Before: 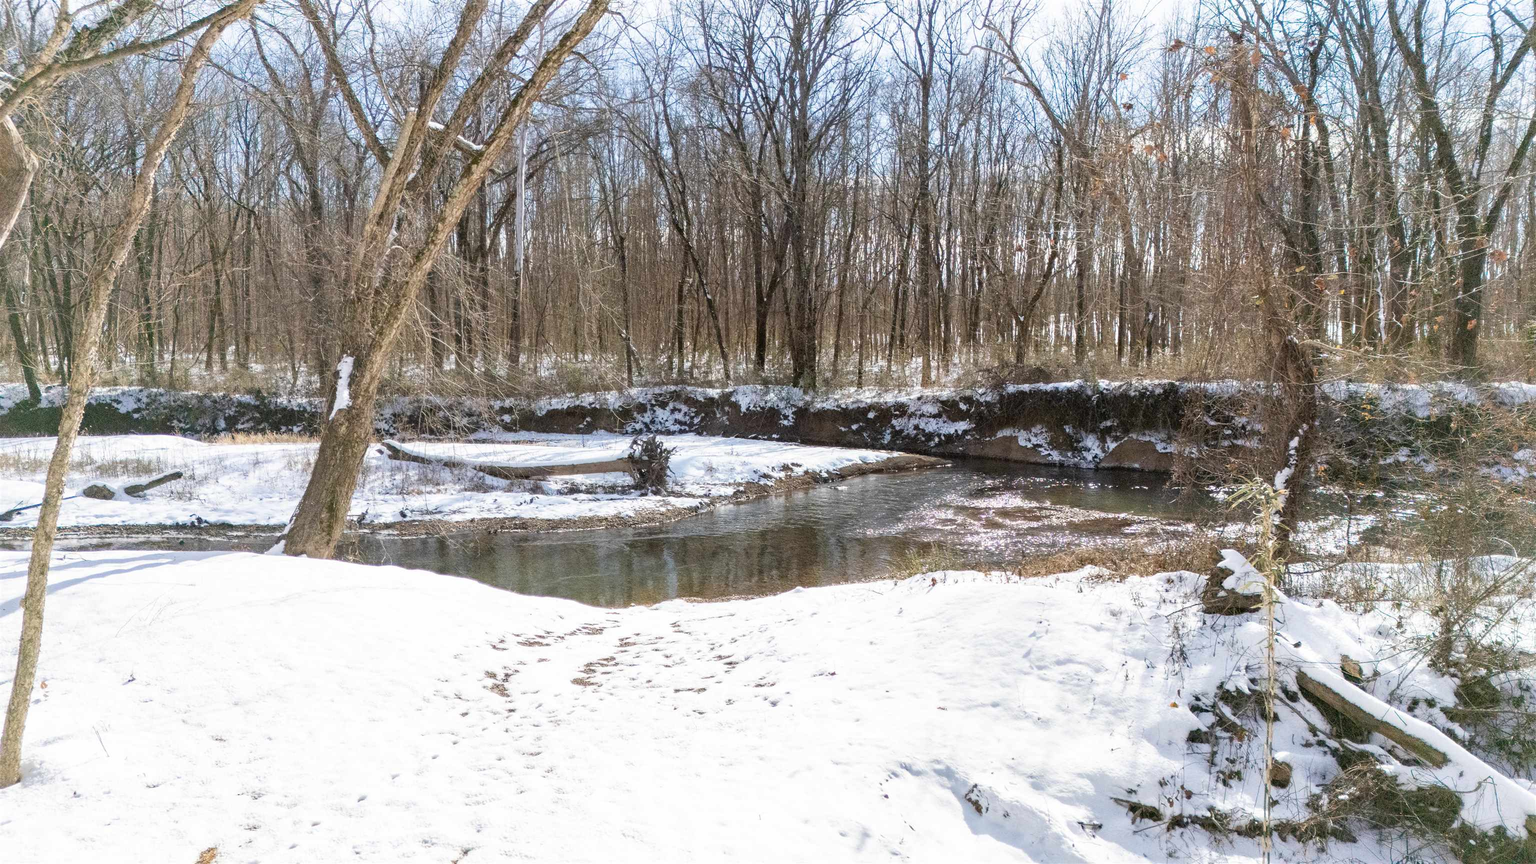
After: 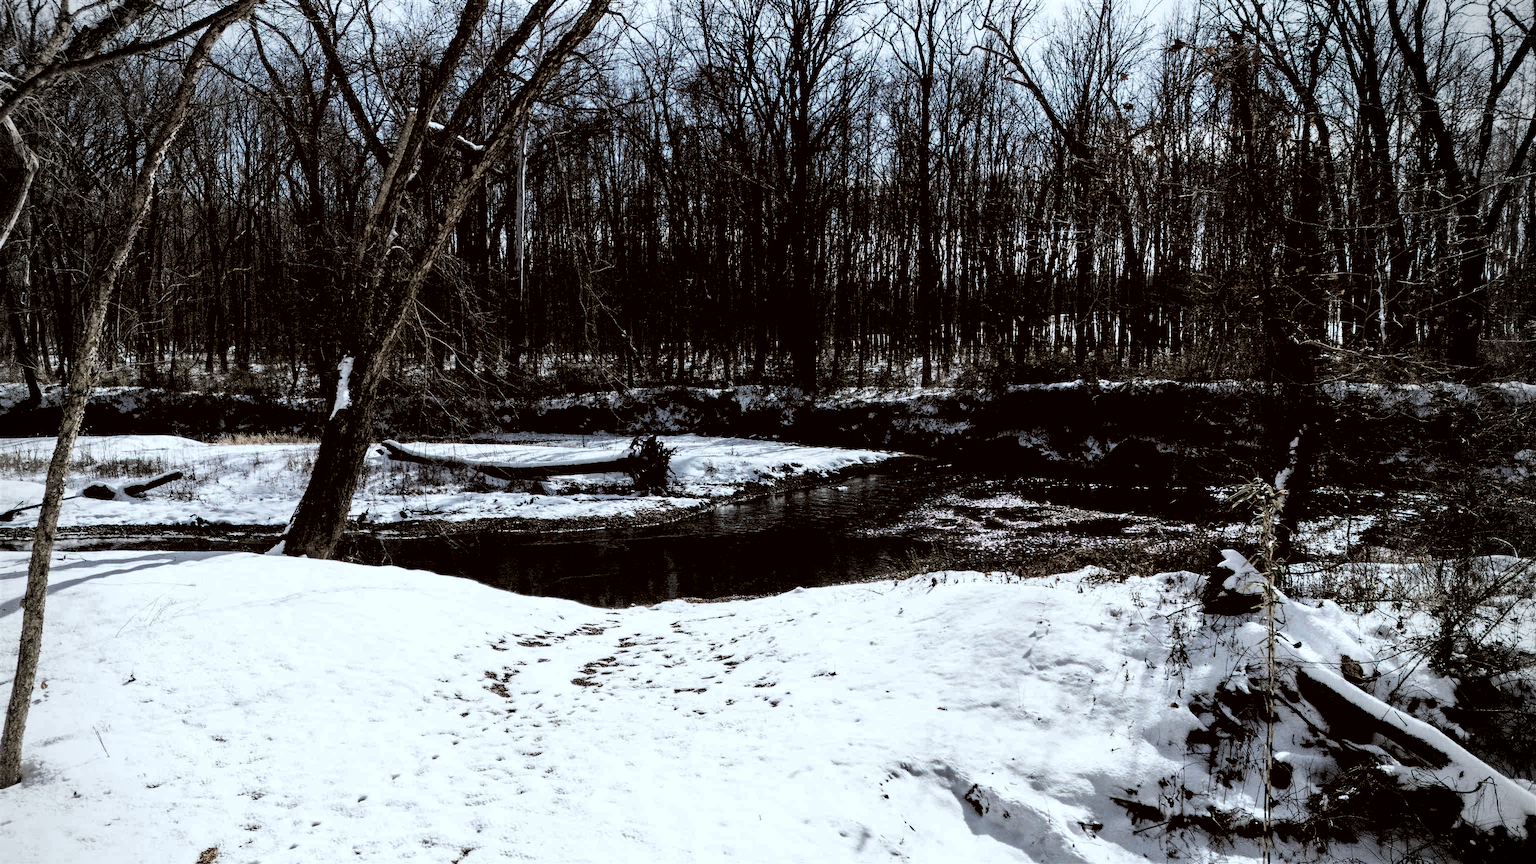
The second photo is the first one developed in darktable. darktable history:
vignetting: fall-off start 79.7%, center (-0.035, 0.144)
exposure: compensate exposure bias true, compensate highlight preservation false
color correction: highlights a* -3.33, highlights b* -6.8, shadows a* 3.09, shadows b* 5.34
levels: gray 59.34%, levels [0.514, 0.759, 1]
